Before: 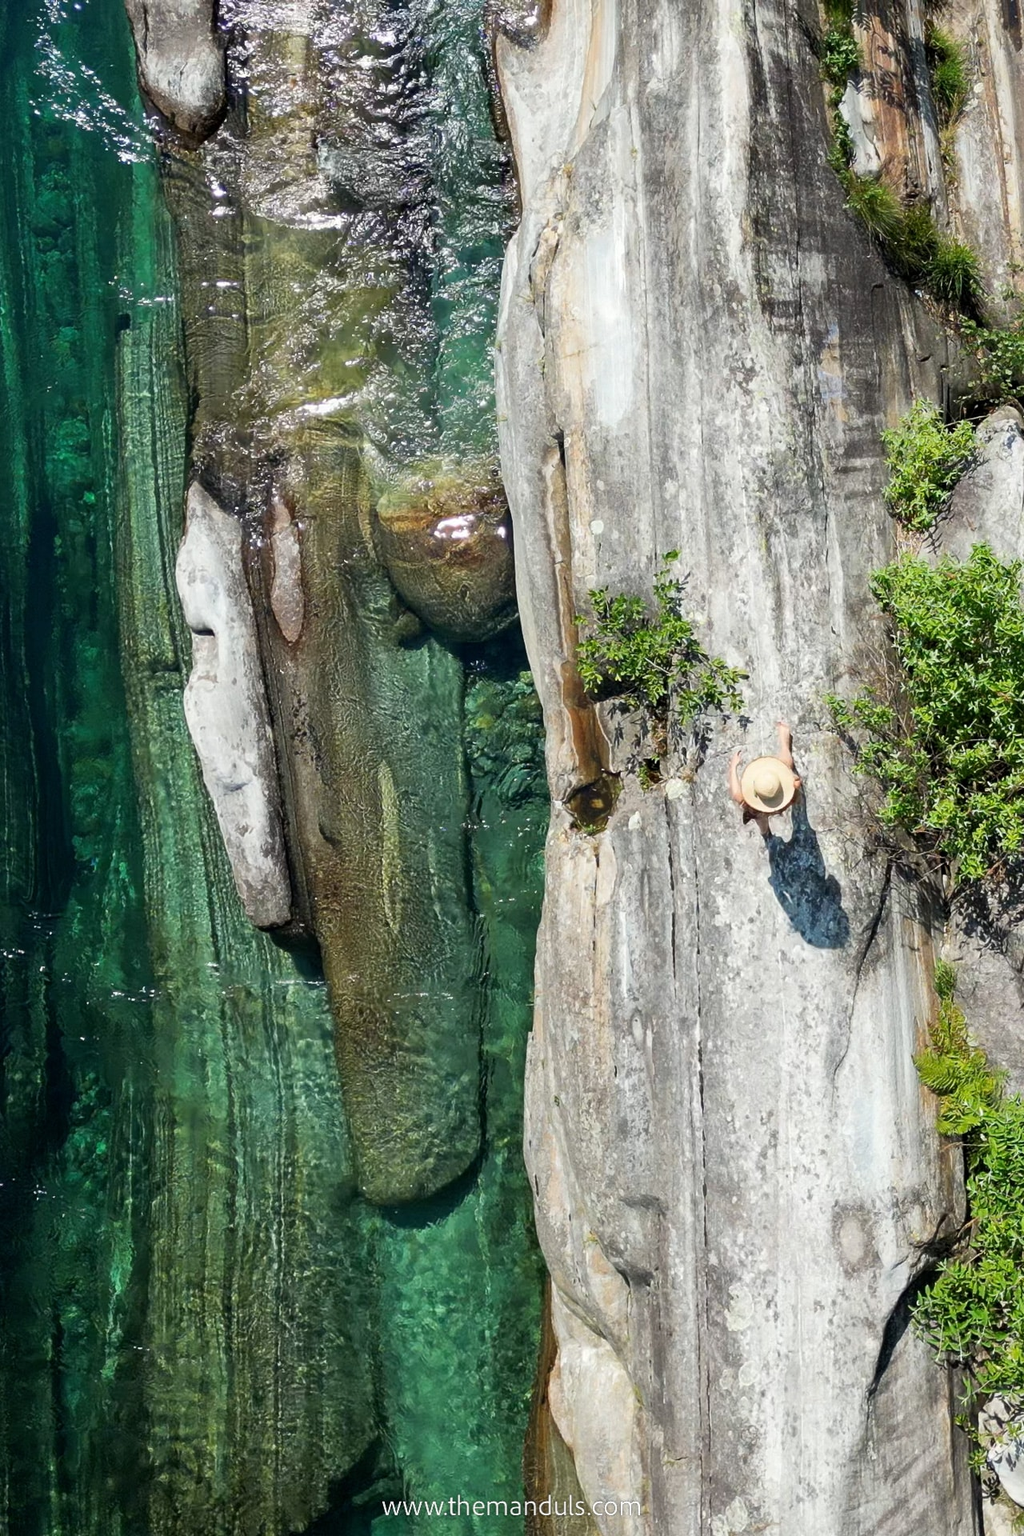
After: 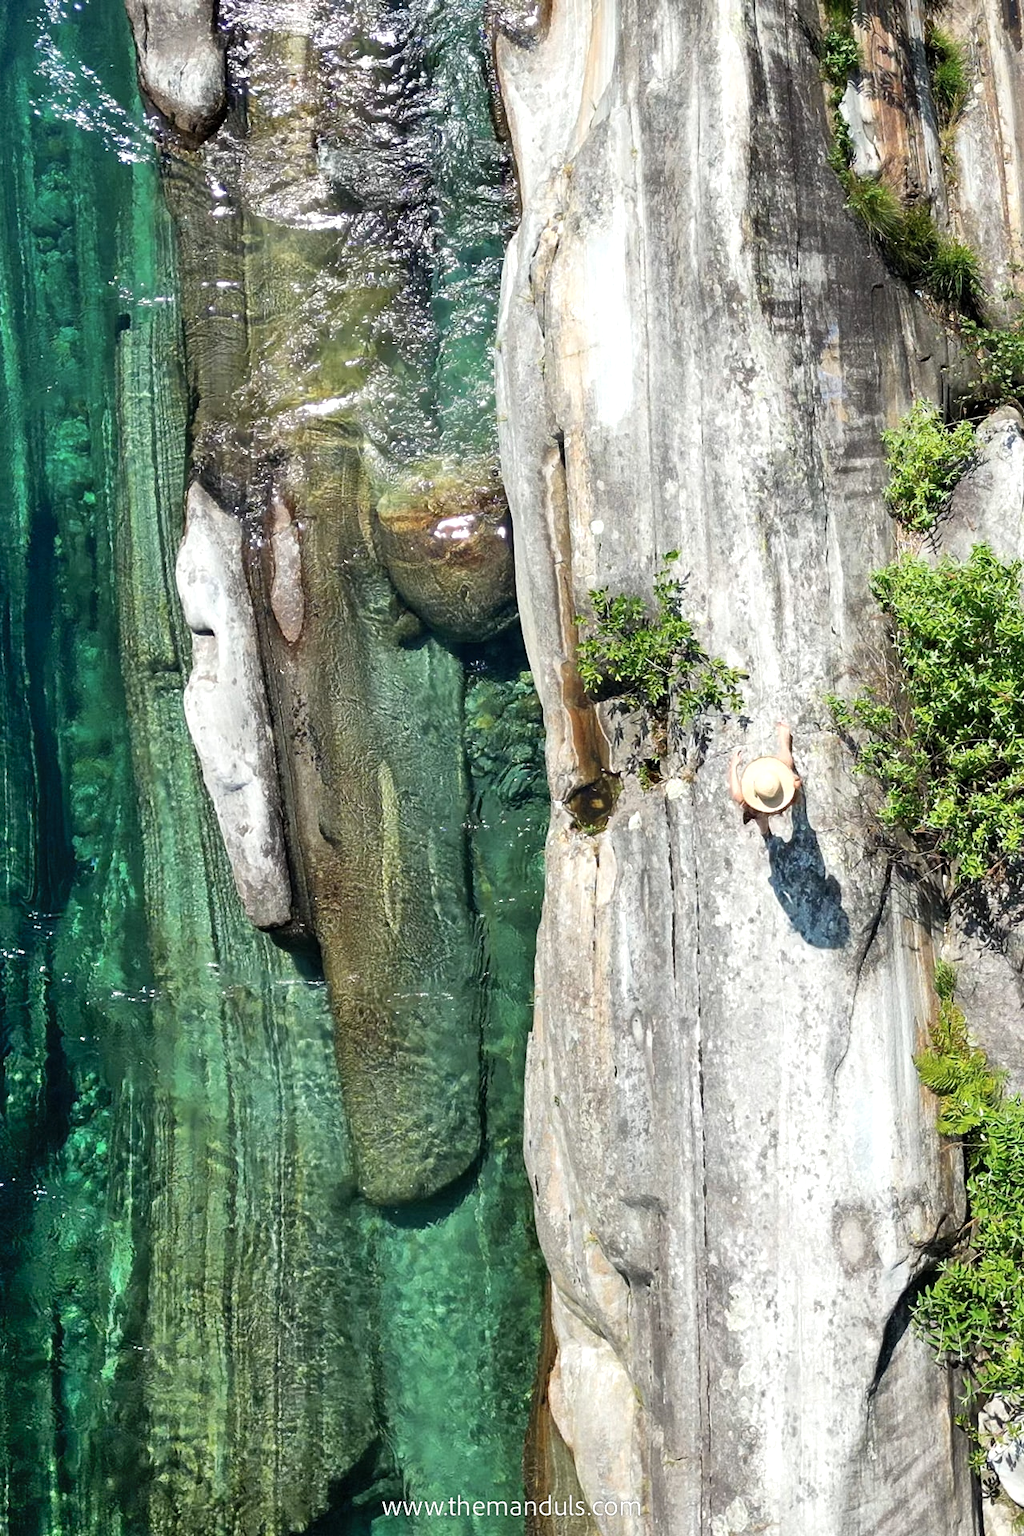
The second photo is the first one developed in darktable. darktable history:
shadows and highlights: radius 110.86, shadows 51.09, white point adjustment 9.16, highlights -4.17, highlights color adjustment 32.2%, soften with gaussian
